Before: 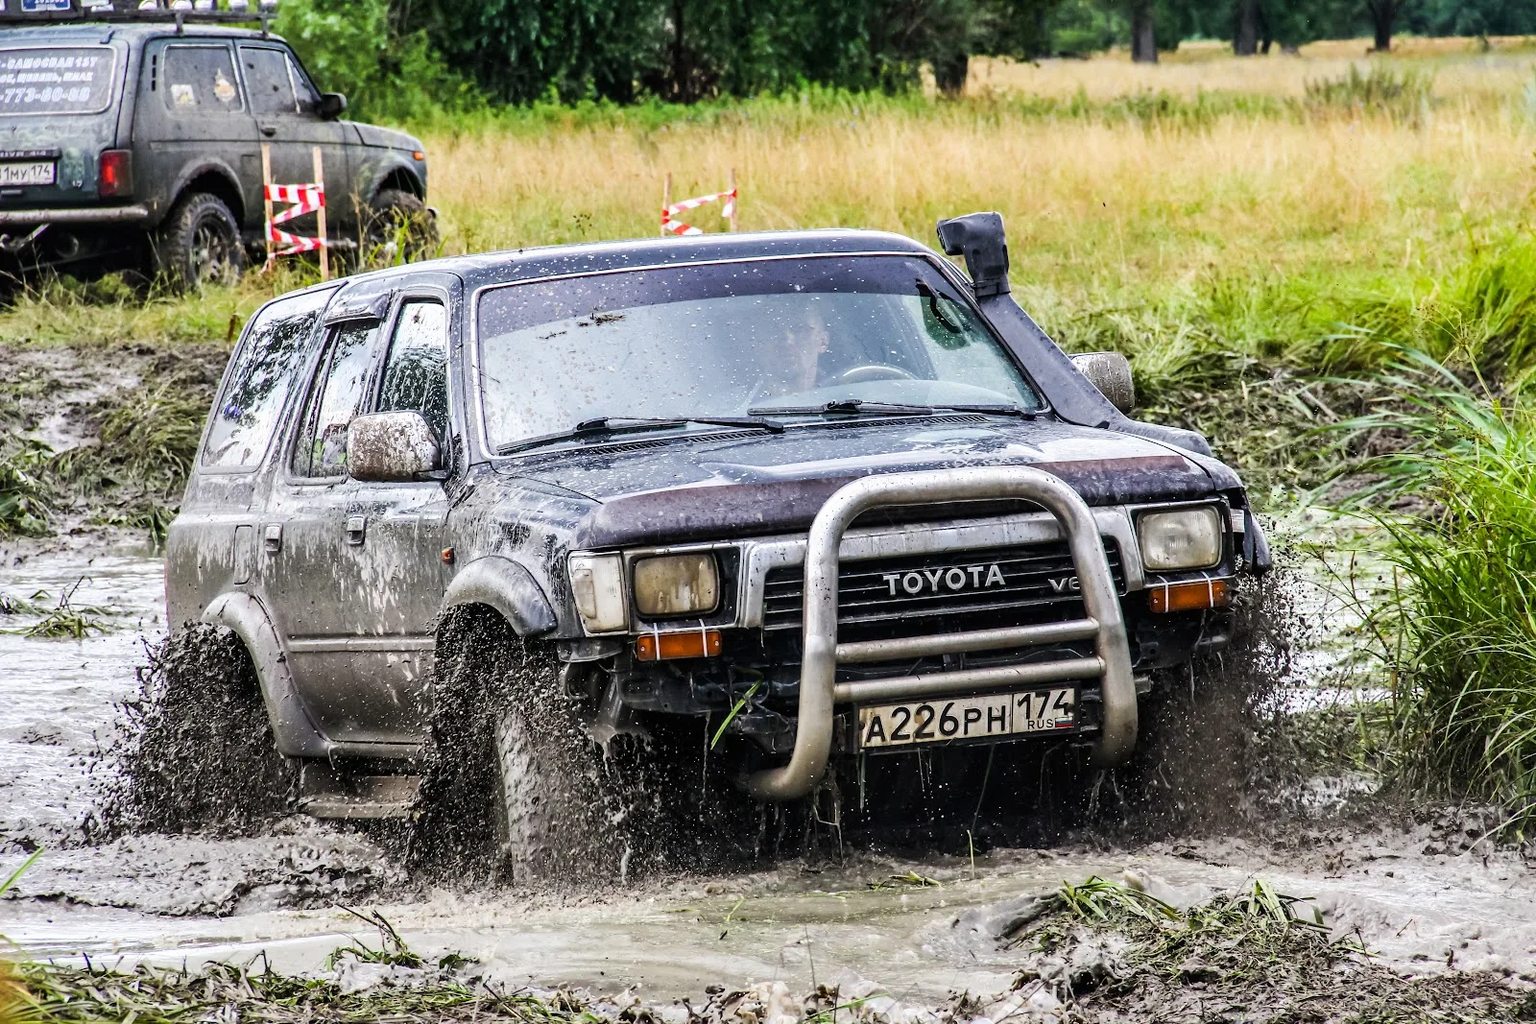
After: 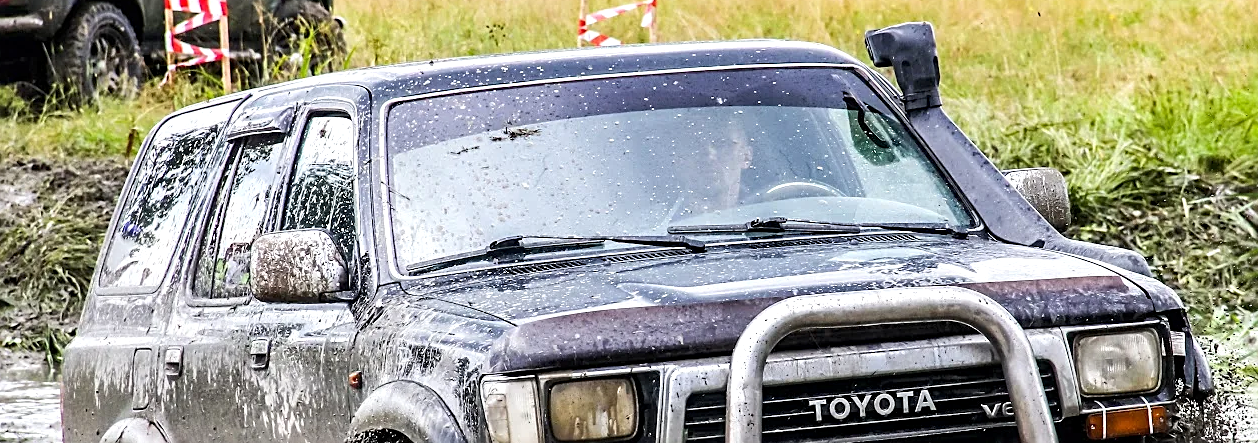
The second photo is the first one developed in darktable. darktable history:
sharpen: on, module defaults
crop: left 6.966%, top 18.722%, right 14.409%, bottom 39.694%
exposure: black level correction 0.001, exposure 0.193 EV, compensate highlight preservation false
